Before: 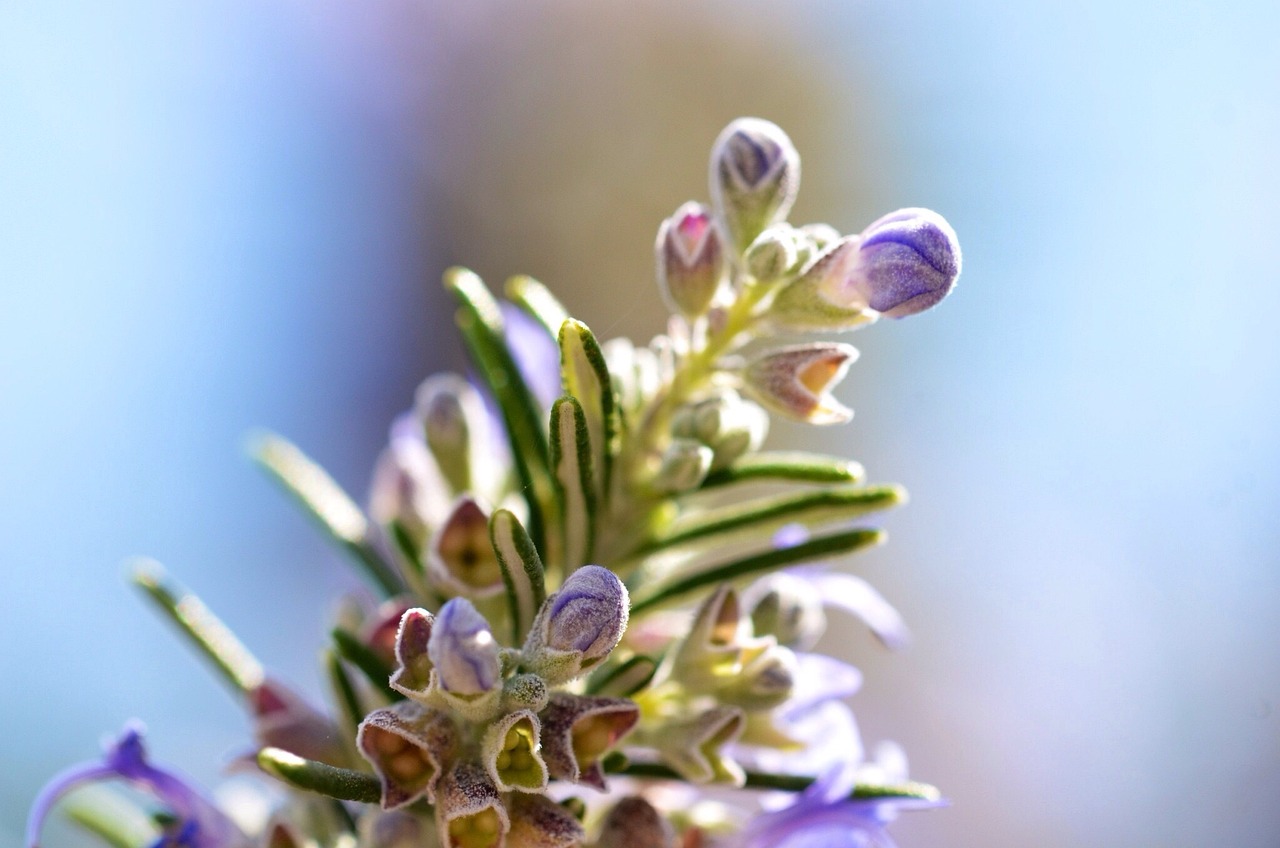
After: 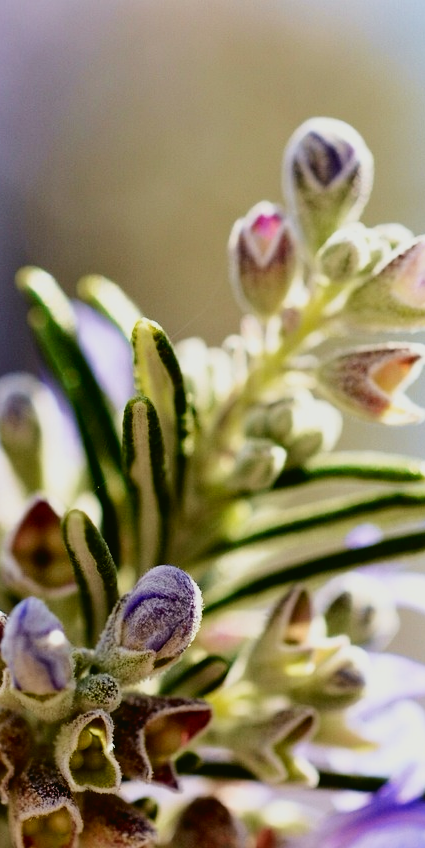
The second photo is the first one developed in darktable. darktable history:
crop: left 33.36%, right 33.36%
tone curve: curves: ch0 [(0, 0.023) (0.087, 0.065) (0.184, 0.168) (0.45, 0.54) (0.57, 0.683) (0.706, 0.841) (0.877, 0.948) (1, 0.984)]; ch1 [(0, 0) (0.388, 0.369) (0.447, 0.447) (0.505, 0.5) (0.534, 0.535) (0.563, 0.563) (0.579, 0.59) (0.644, 0.663) (1, 1)]; ch2 [(0, 0) (0.301, 0.259) (0.385, 0.395) (0.492, 0.496) (0.518, 0.537) (0.583, 0.605) (0.673, 0.667) (1, 1)], color space Lab, independent channels, preserve colors none
filmic rgb: middle gray luminance 29%, black relative exposure -10.3 EV, white relative exposure 5.5 EV, threshold 6 EV, target black luminance 0%, hardness 3.95, latitude 2.04%, contrast 1.132, highlights saturation mix 5%, shadows ↔ highlights balance 15.11%, add noise in highlights 0, preserve chrominance no, color science v3 (2019), use custom middle-gray values true, iterations of high-quality reconstruction 0, contrast in highlights soft, enable highlight reconstruction true
